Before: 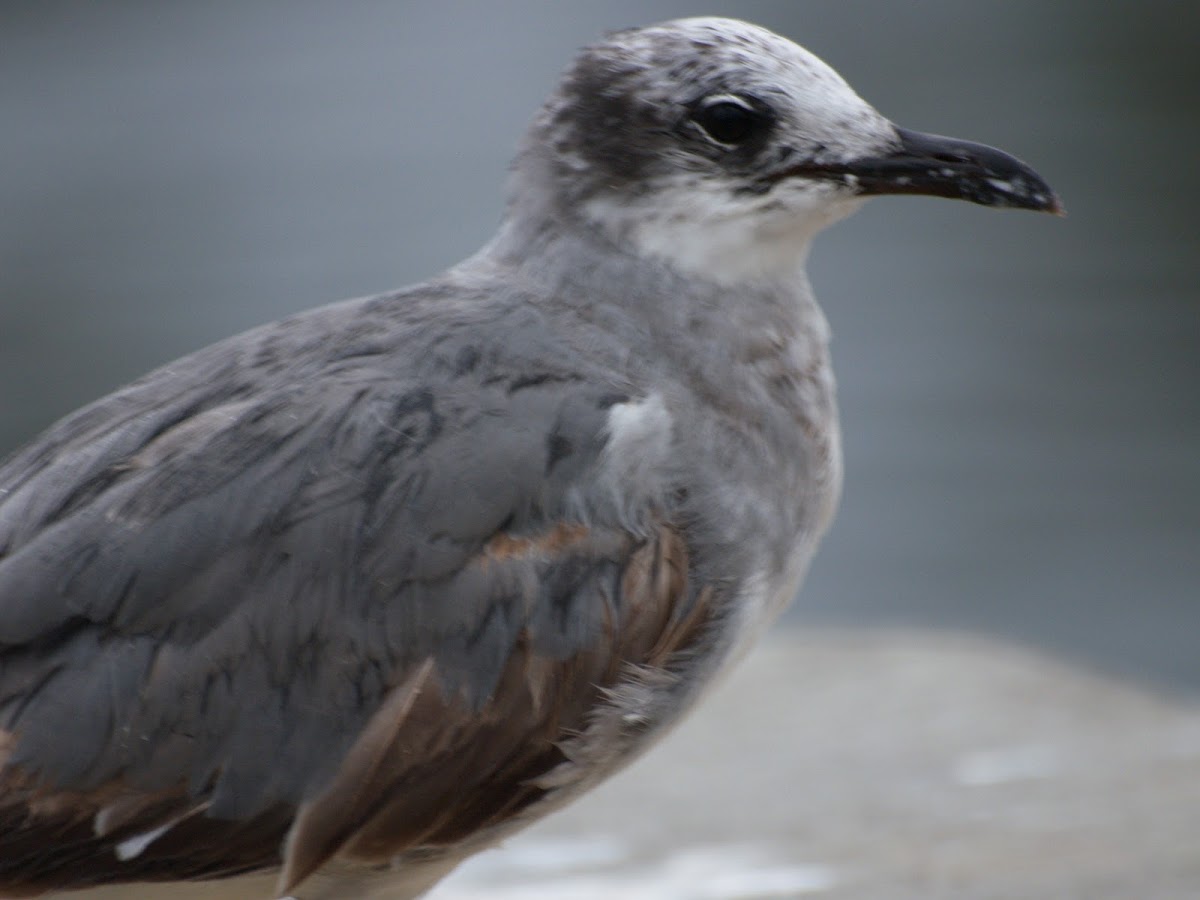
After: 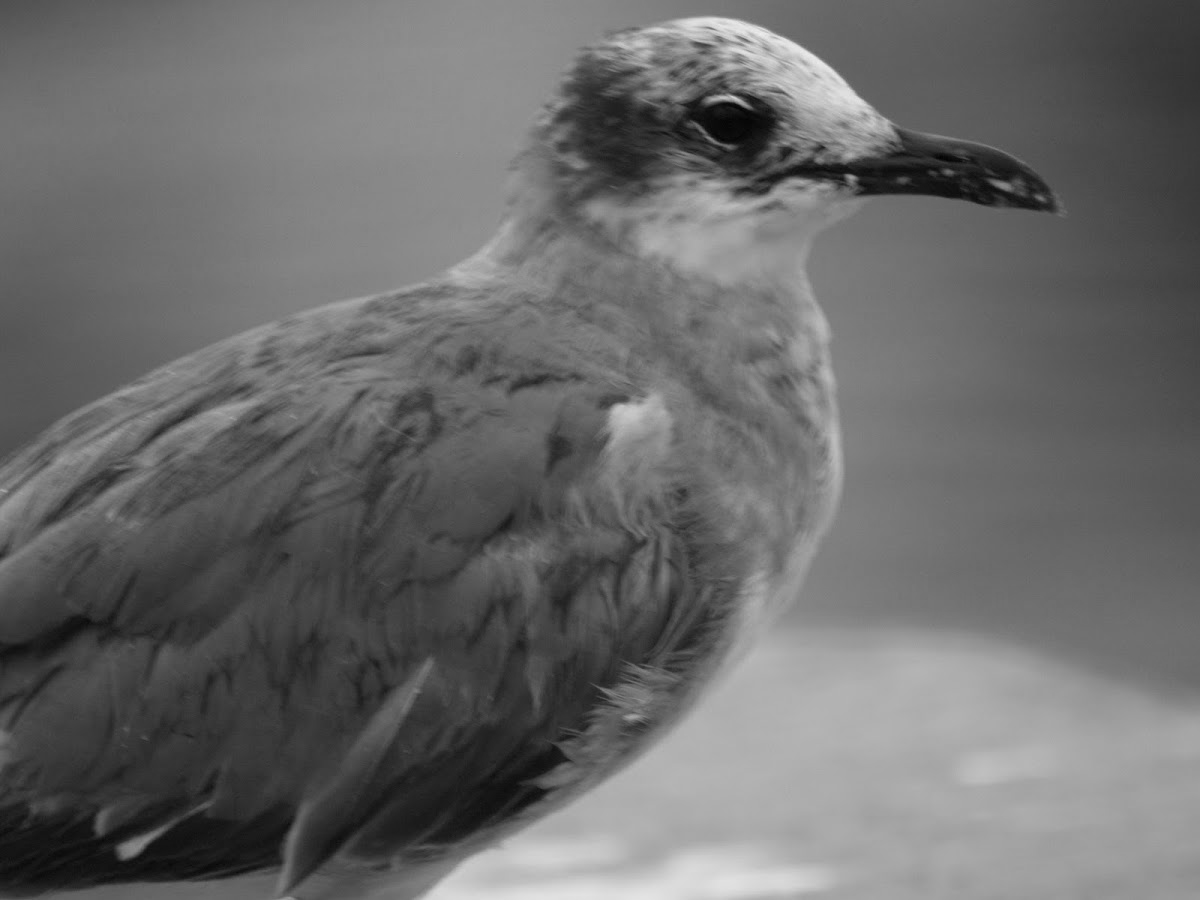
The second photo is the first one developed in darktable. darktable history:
contrast brightness saturation: saturation -1
